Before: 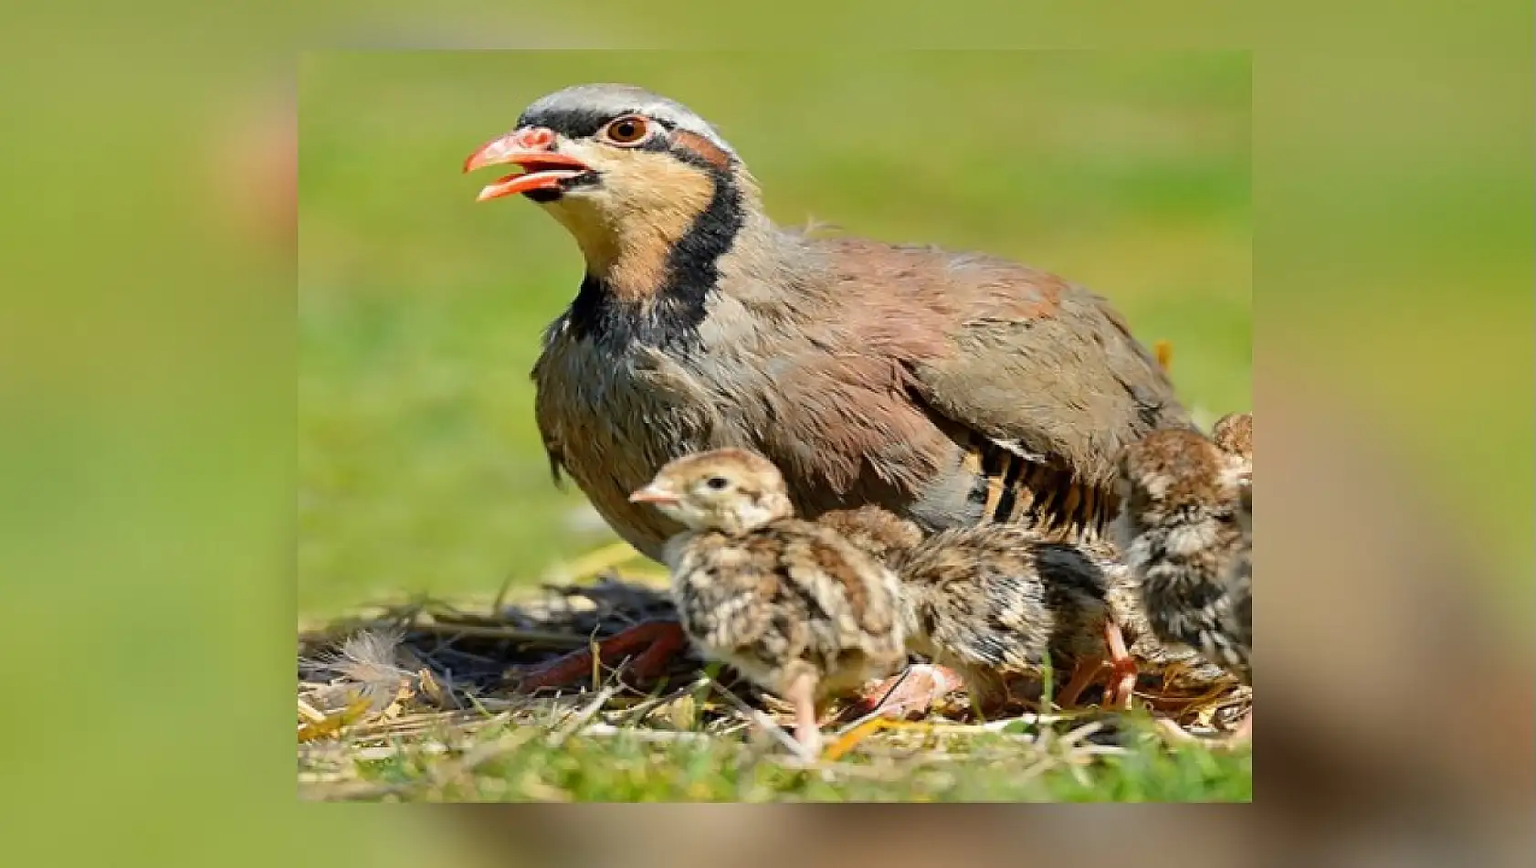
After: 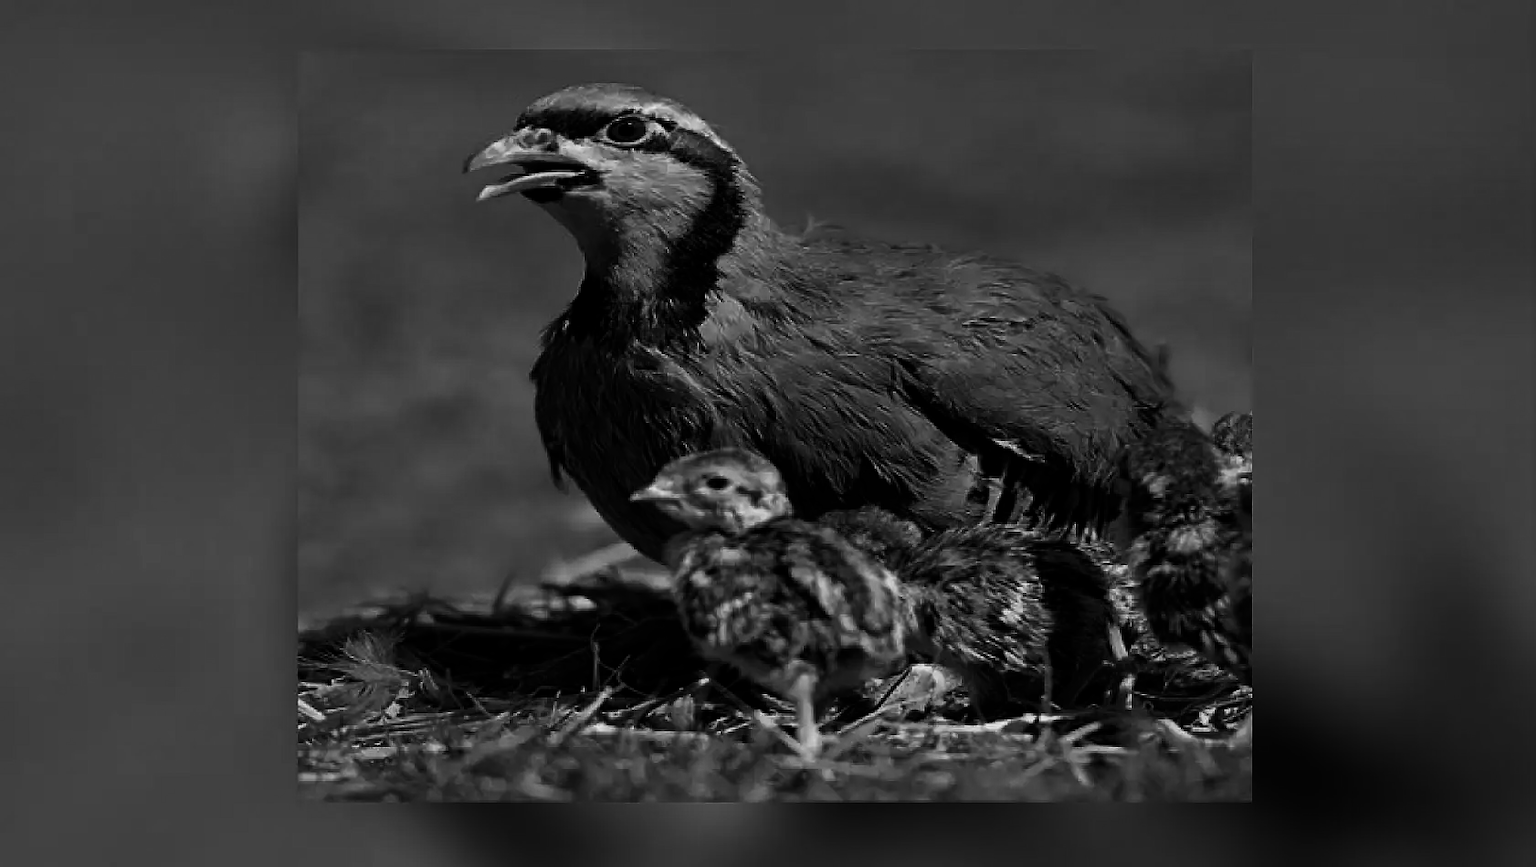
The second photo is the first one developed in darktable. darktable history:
color balance: lift [1.005, 1.002, 0.998, 0.998], gamma [1, 1.021, 1.02, 0.979], gain [0.923, 1.066, 1.056, 0.934]
contrast brightness saturation: contrast 0.02, brightness -1, saturation -1
